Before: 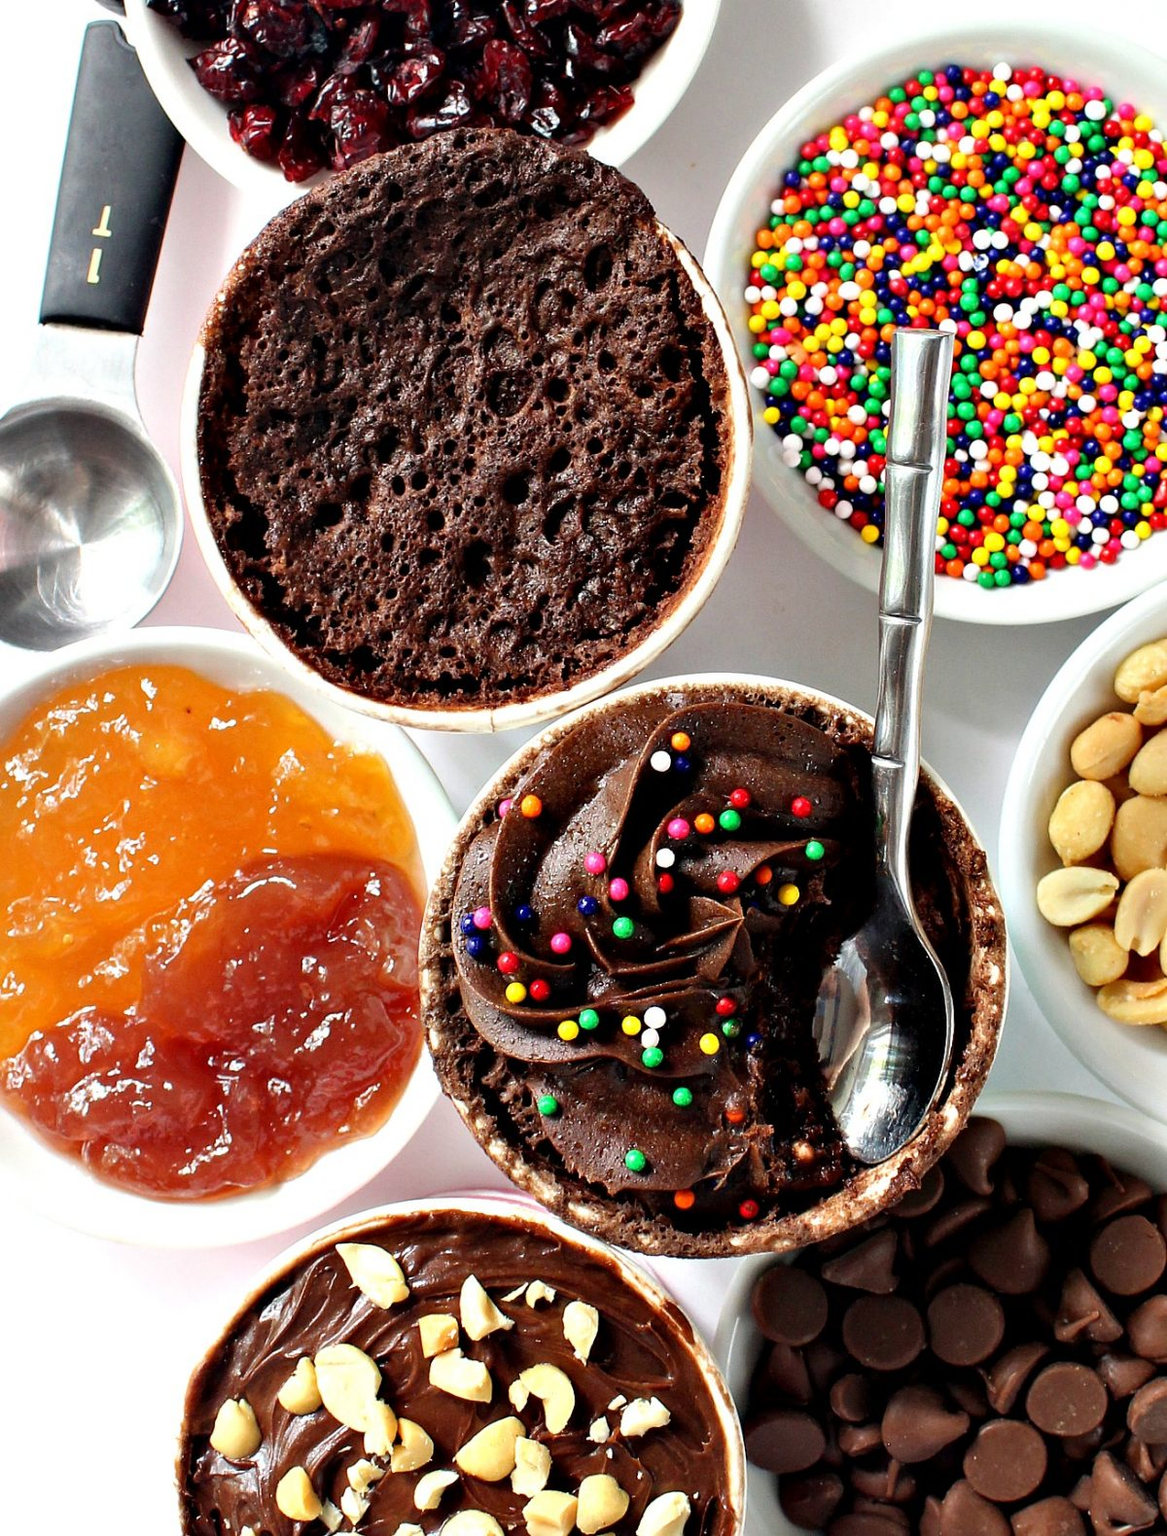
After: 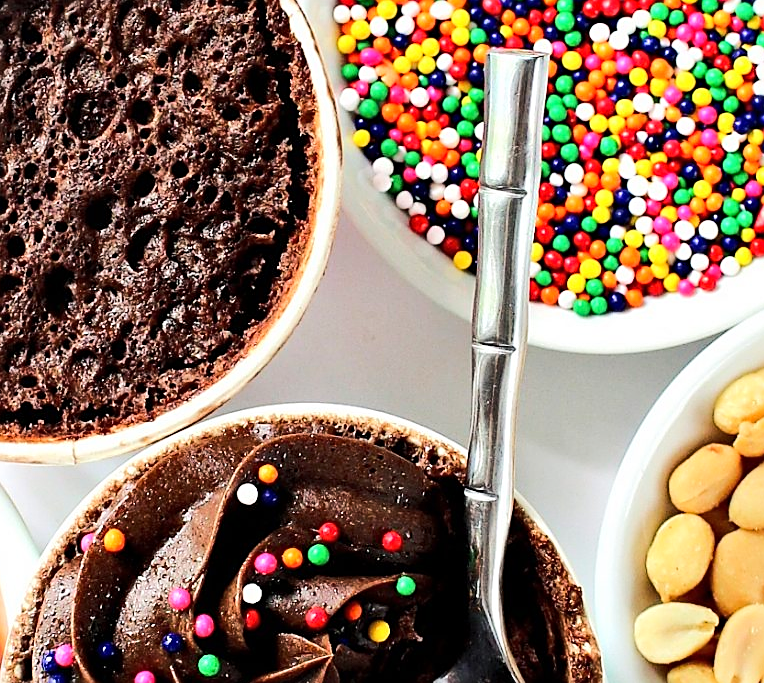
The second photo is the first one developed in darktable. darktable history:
sharpen: on, module defaults
crop: left 36.005%, top 18.293%, right 0.31%, bottom 38.444%
rgb curve: curves: ch0 [(0, 0) (0.284, 0.292) (0.505, 0.644) (1, 1)], compensate middle gray true
